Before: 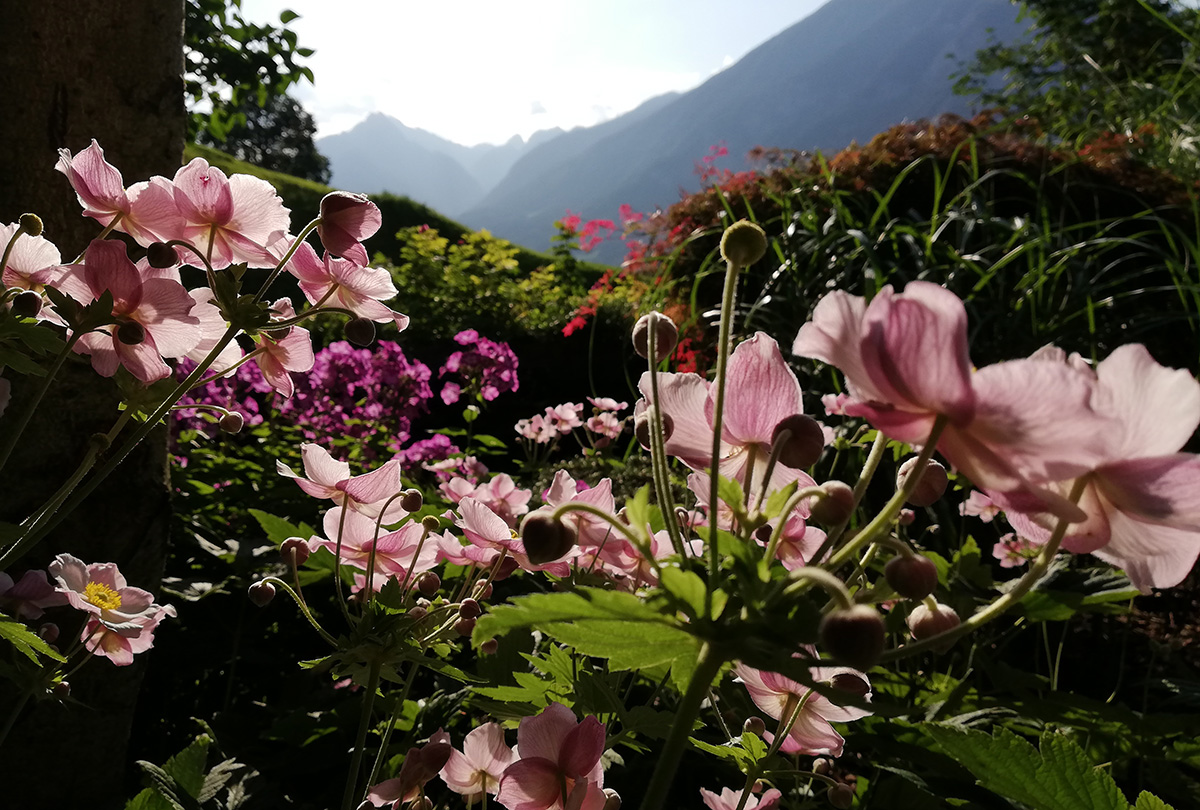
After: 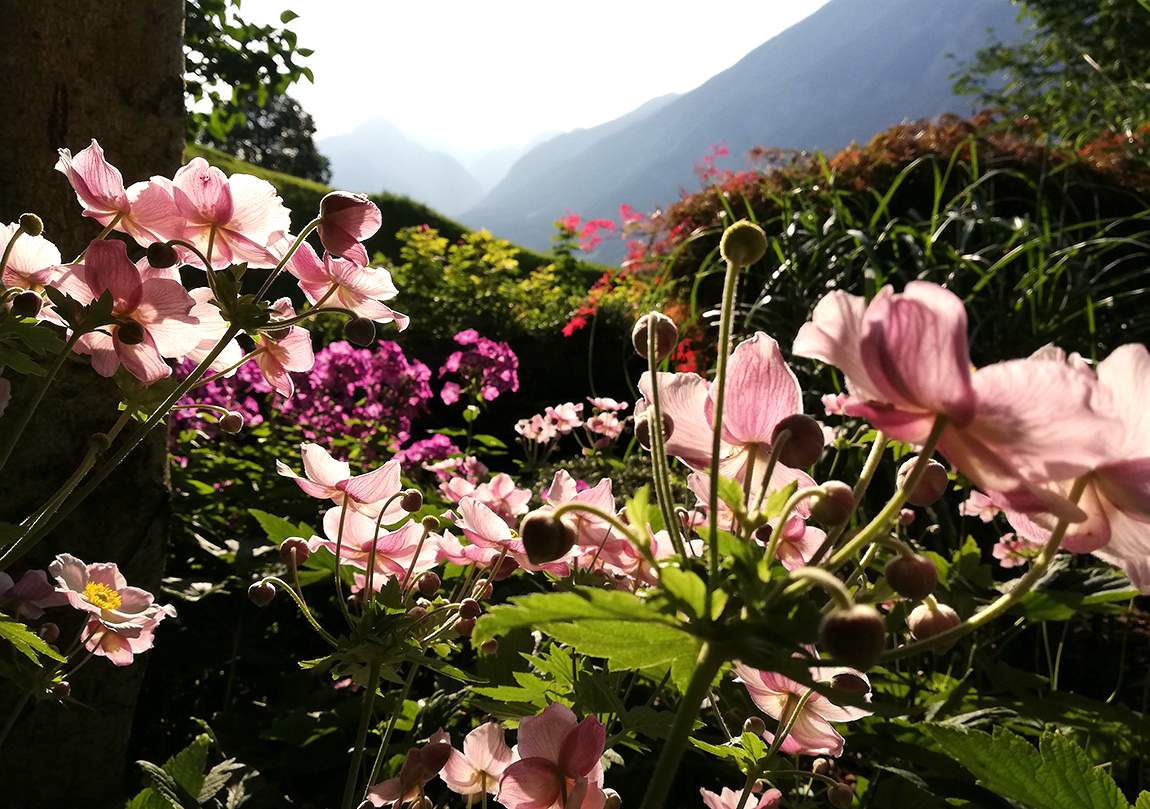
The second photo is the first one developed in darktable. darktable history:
crop: right 4.123%, bottom 0.039%
exposure: exposure 0.733 EV, compensate highlight preservation false
color calibration: x 0.336, y 0.348, temperature 5383.6 K
